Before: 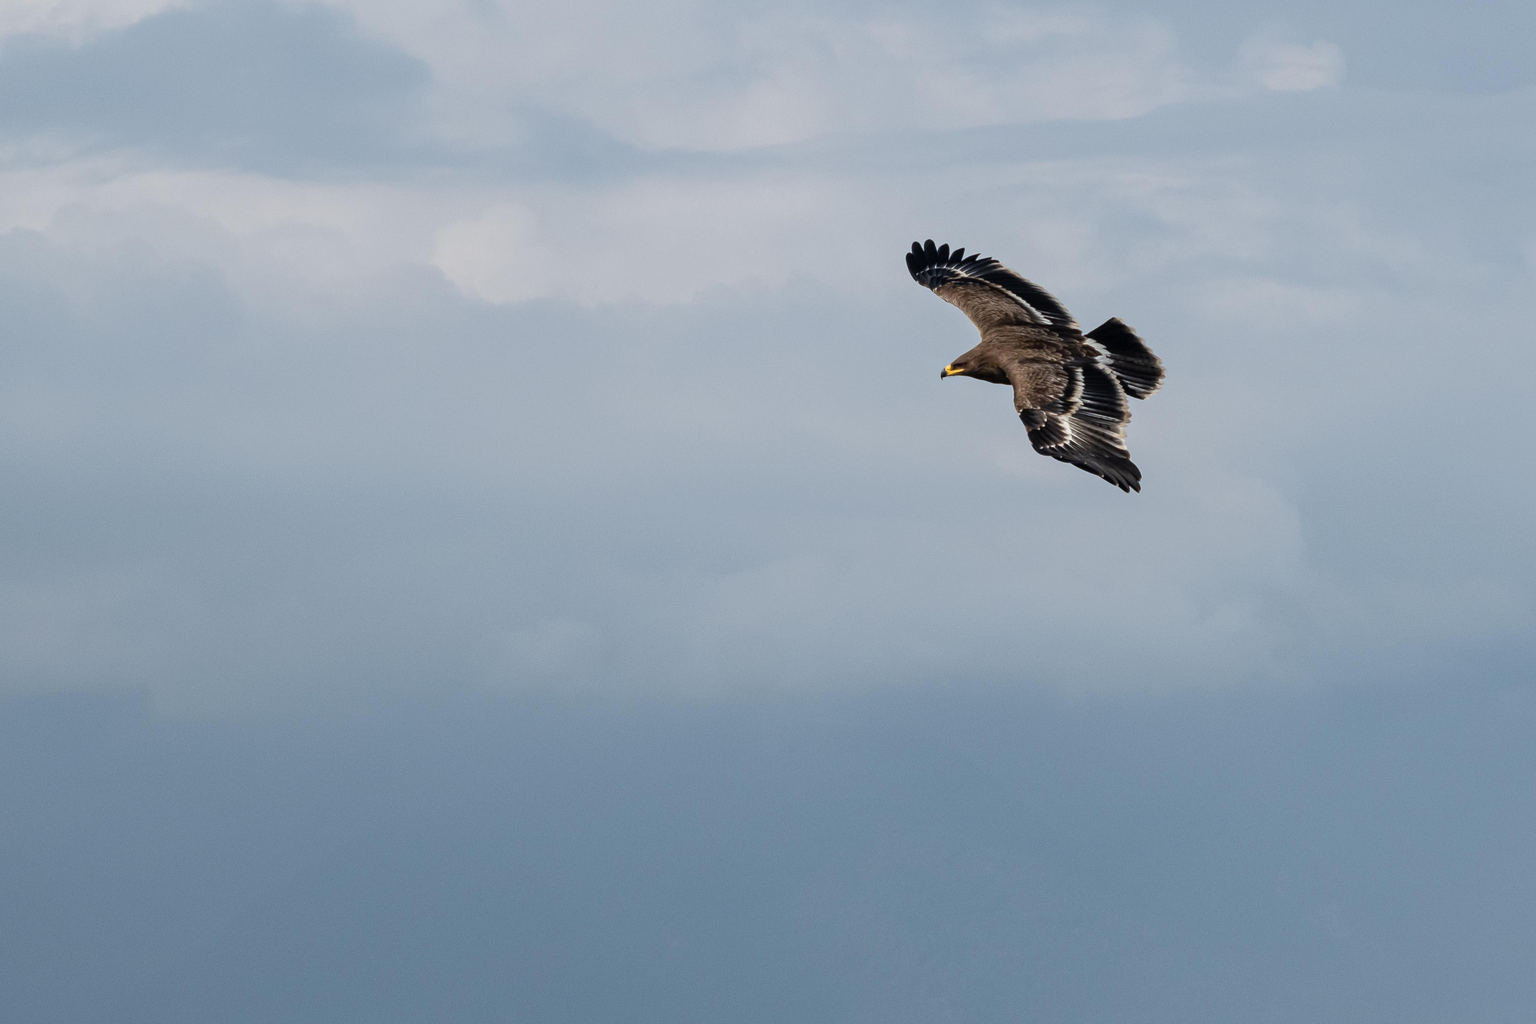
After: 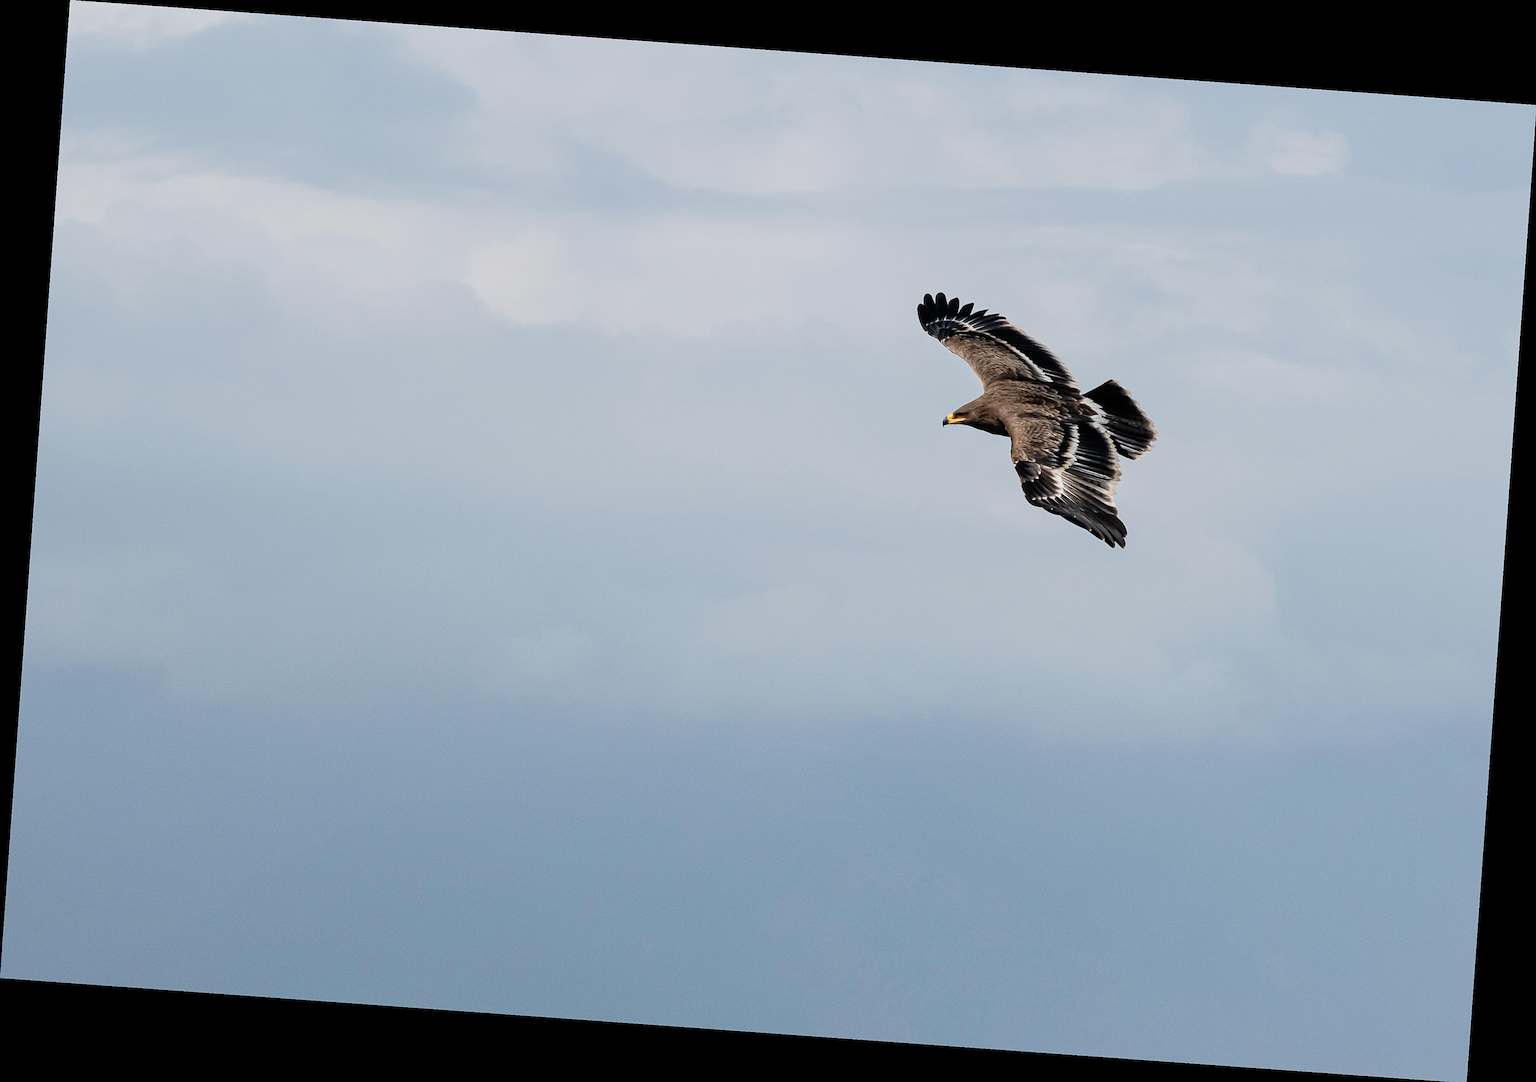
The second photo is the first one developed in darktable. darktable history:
sharpen: on, module defaults
rotate and perspective: rotation 4.1°, automatic cropping off
exposure: black level correction 0, exposure 0.6 EV, compensate exposure bias true, compensate highlight preservation false
filmic rgb: hardness 4.17
